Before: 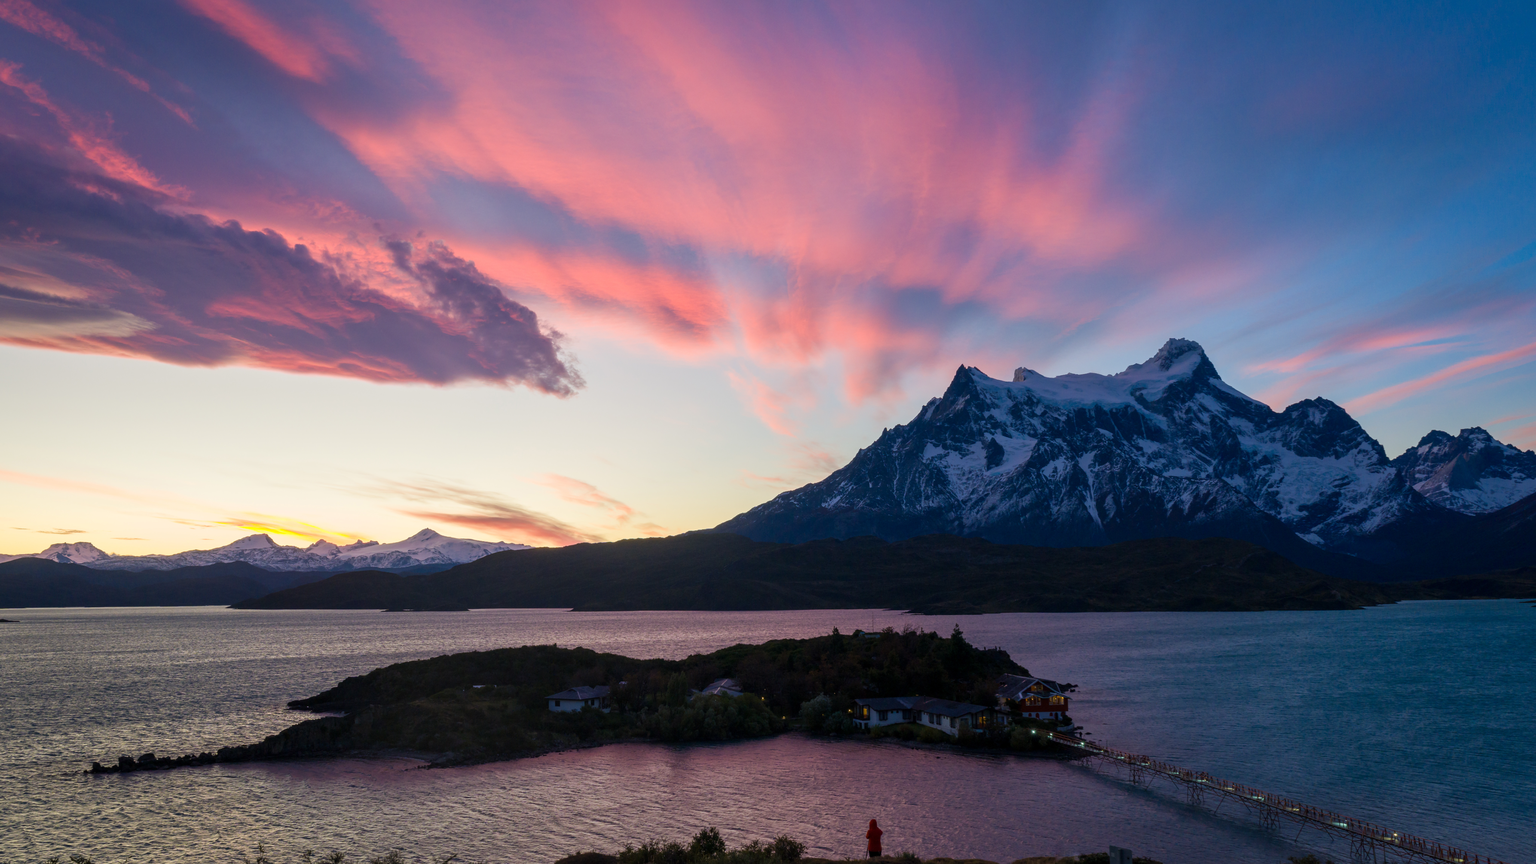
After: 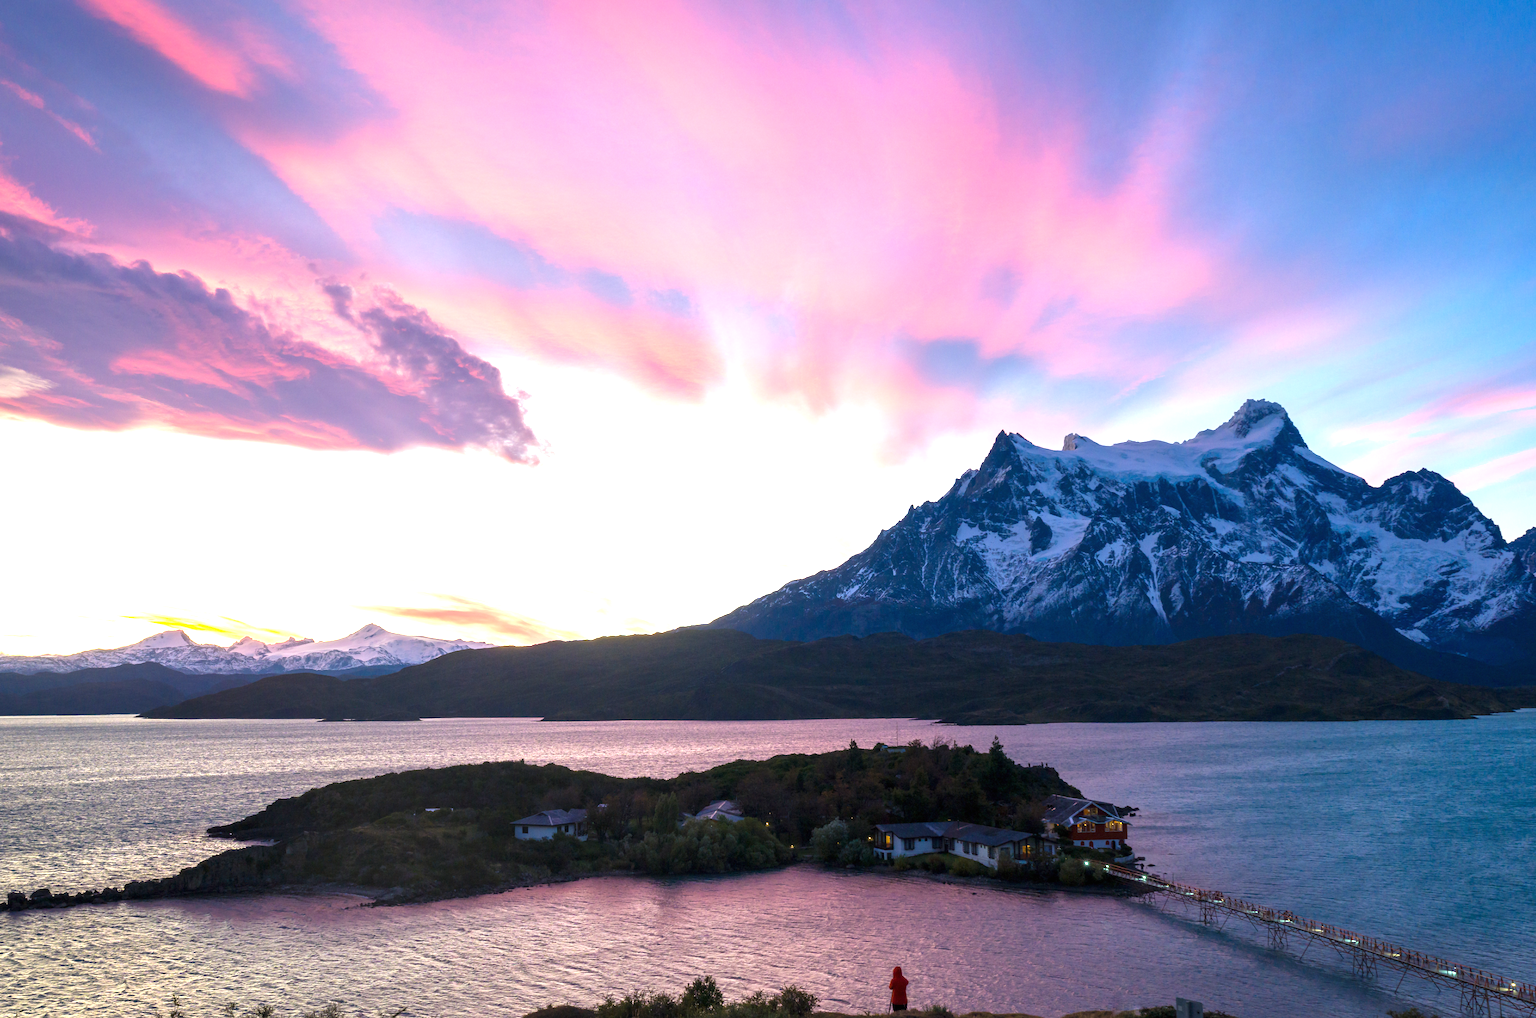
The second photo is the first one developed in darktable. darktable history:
crop: left 7.339%, right 7.847%
exposure: black level correction 0, exposure 1.404 EV, compensate exposure bias true, compensate highlight preservation false
